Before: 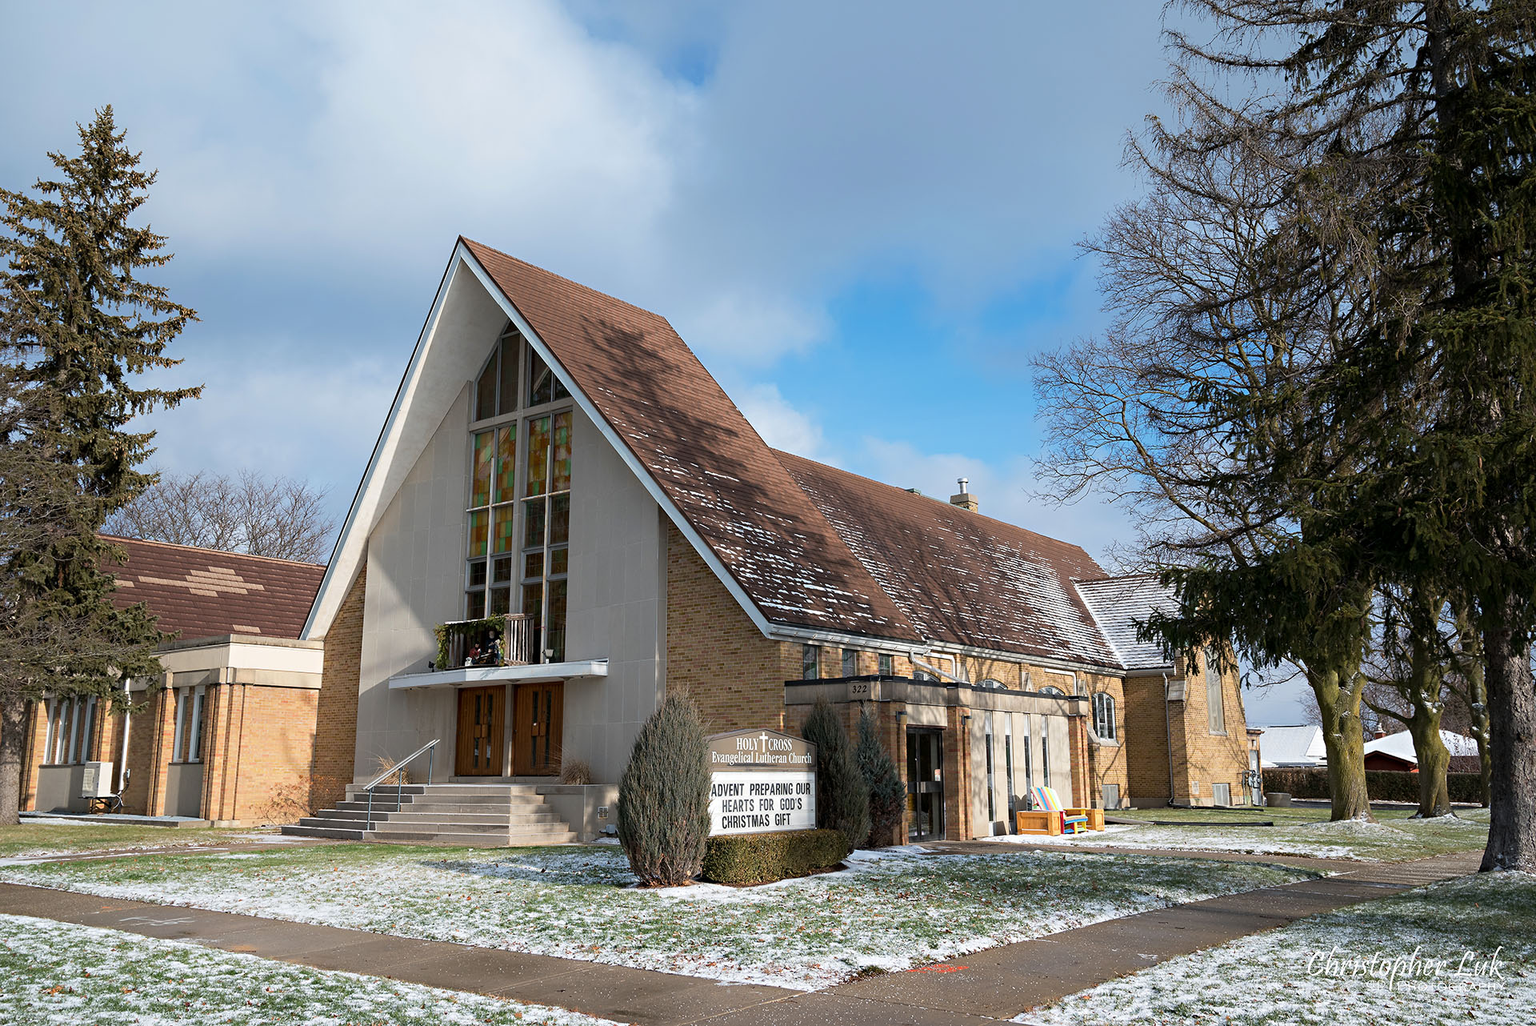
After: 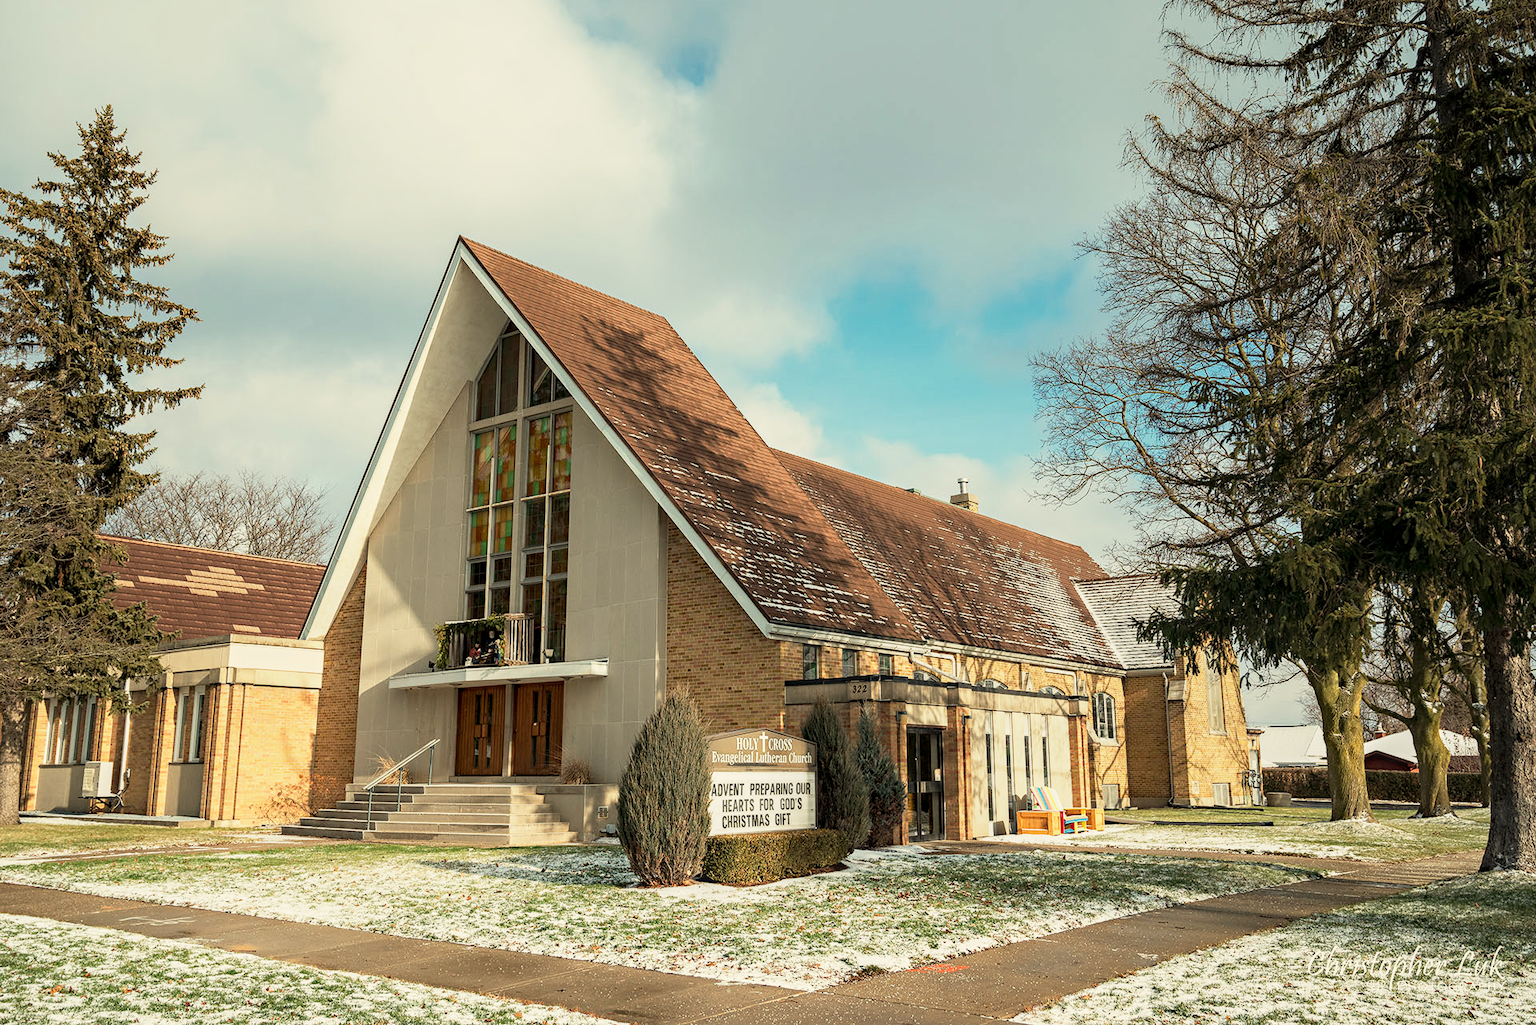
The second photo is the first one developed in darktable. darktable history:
local contrast: on, module defaults
base curve: curves: ch0 [(0, 0) (0.088, 0.125) (0.176, 0.251) (0.354, 0.501) (0.613, 0.749) (1, 0.877)], preserve colors none
white balance: red 1.08, blue 0.791
